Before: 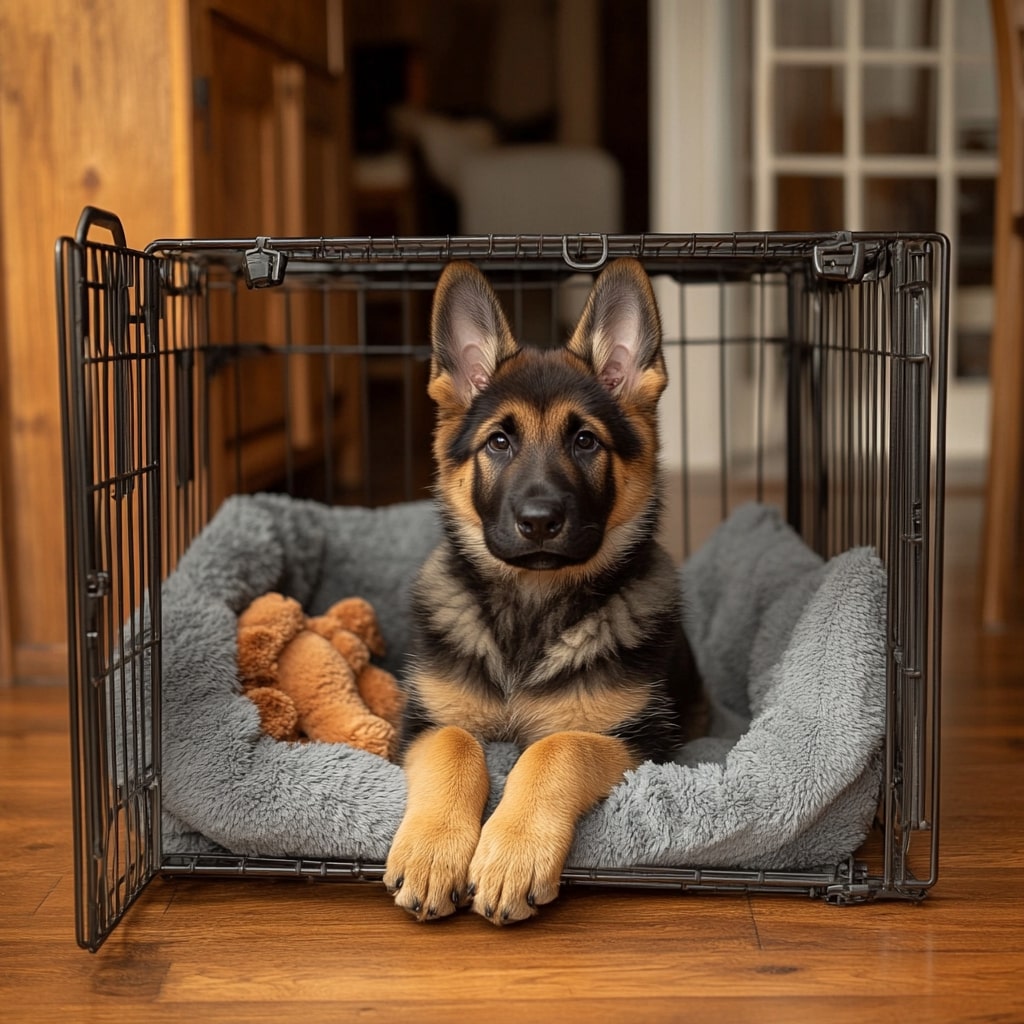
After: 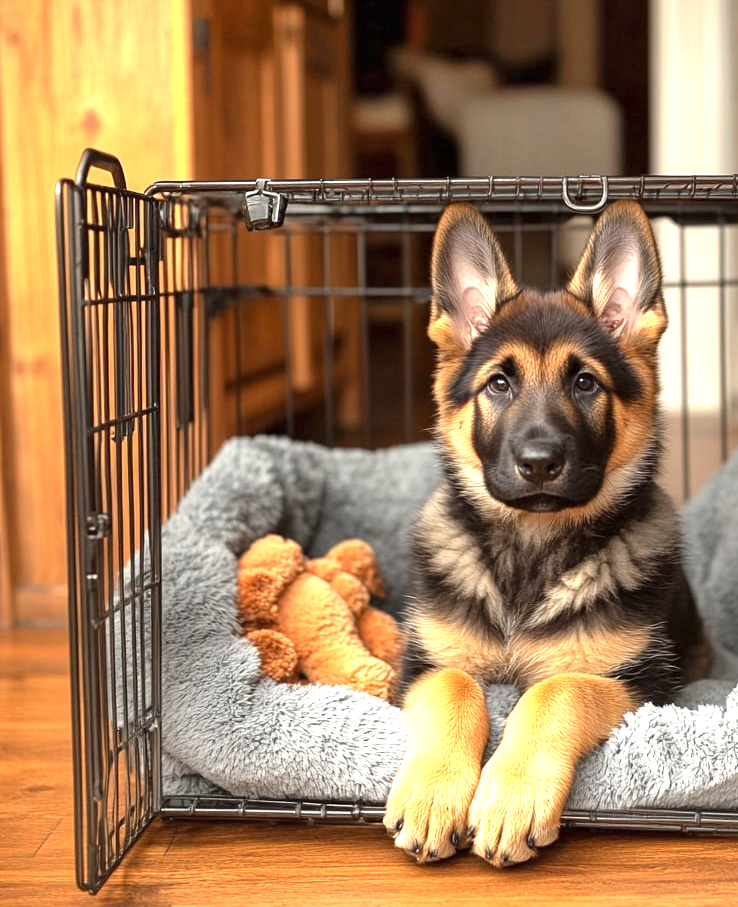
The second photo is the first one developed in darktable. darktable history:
exposure: black level correction 0, exposure 1.455 EV, compensate highlight preservation false
crop: top 5.747%, right 27.846%, bottom 5.672%
